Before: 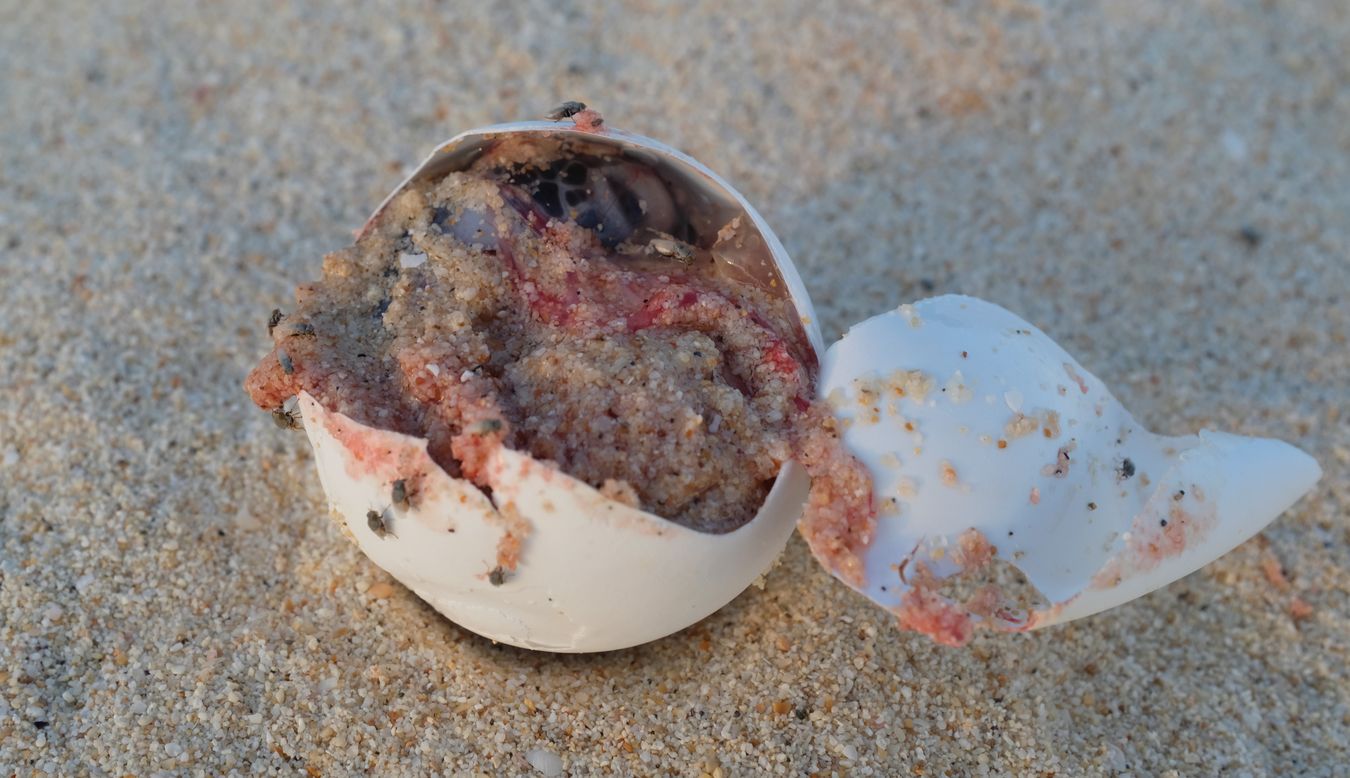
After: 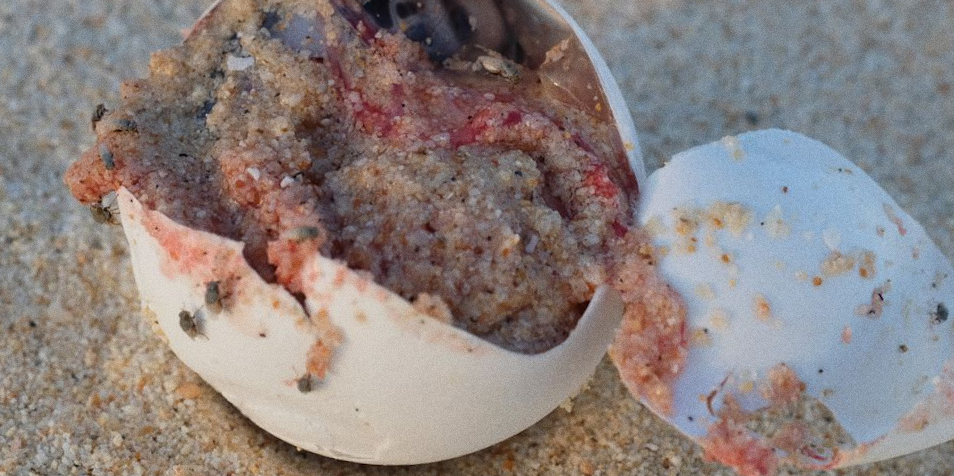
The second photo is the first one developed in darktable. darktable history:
local contrast: mode bilateral grid, contrast 15, coarseness 36, detail 105%, midtone range 0.2
crop and rotate: angle -3.37°, left 9.79%, top 20.73%, right 12.42%, bottom 11.82%
exposure: black level correction 0.001, compensate highlight preservation false
grain: coarseness 0.09 ISO
